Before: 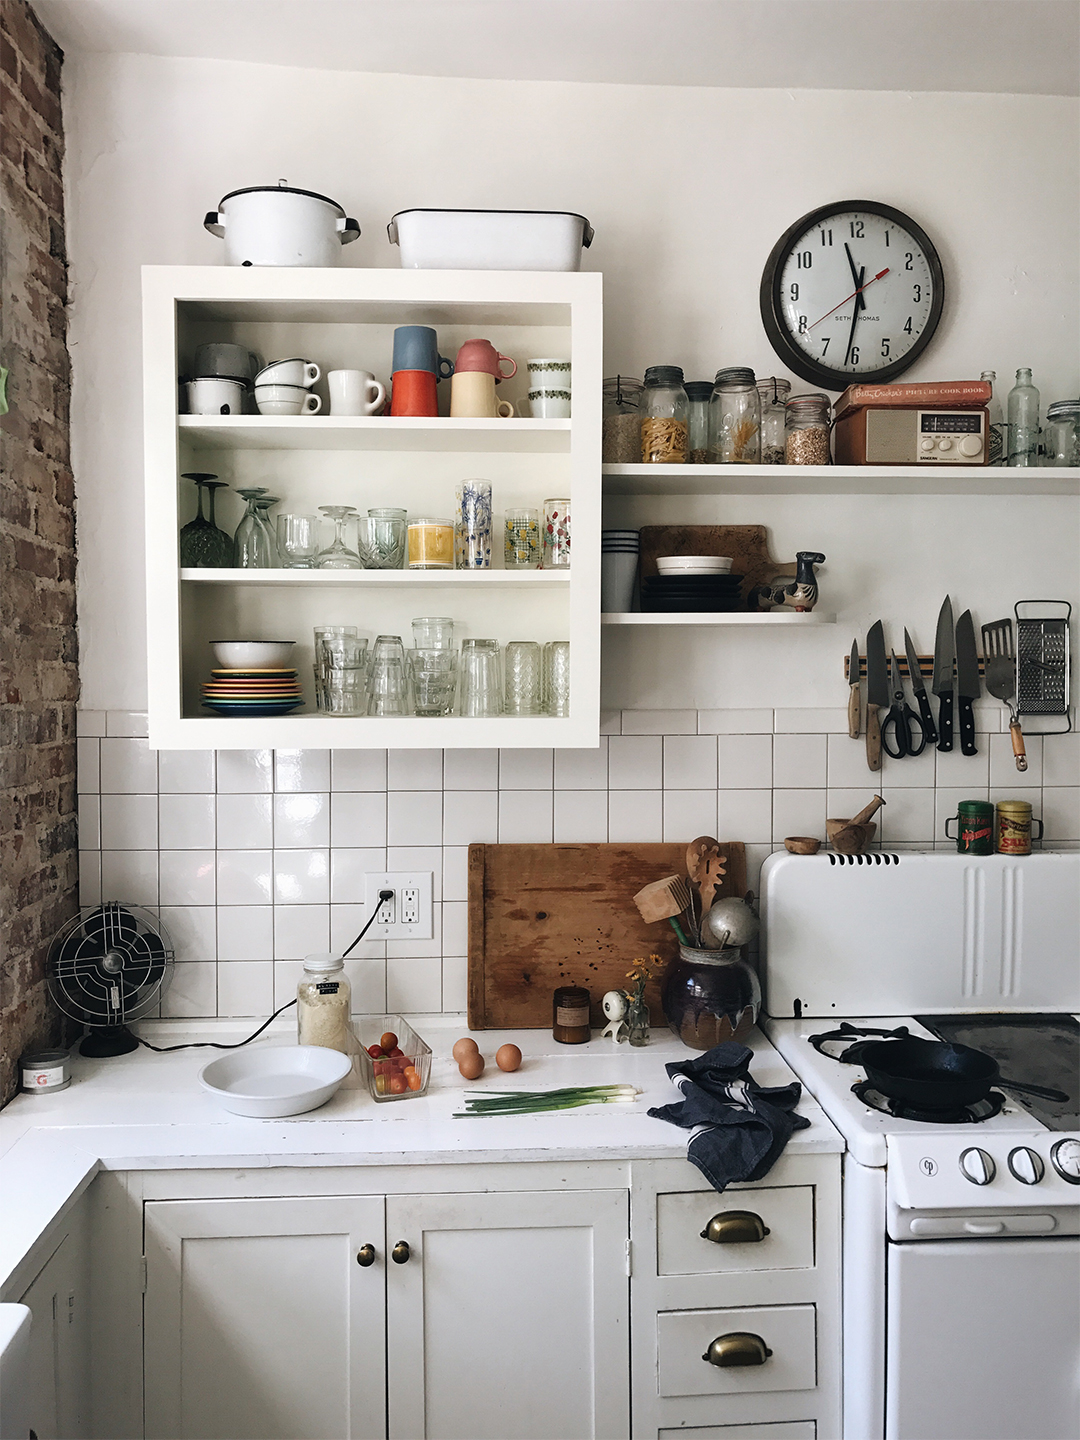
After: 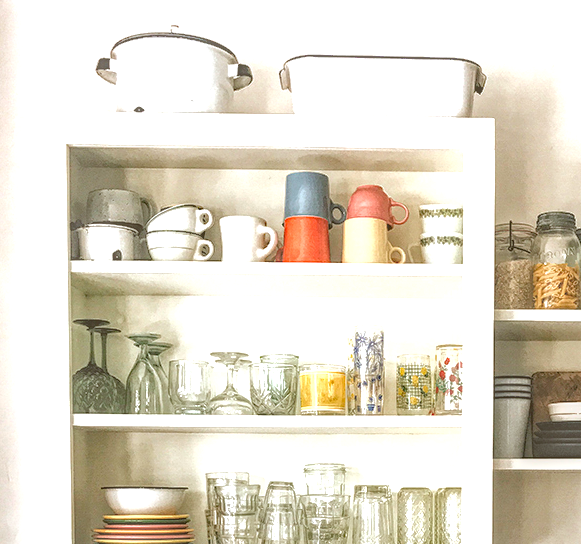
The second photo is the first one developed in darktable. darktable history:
exposure: exposure 1 EV, compensate highlight preservation false
color correction: highlights a* -0.538, highlights b* 0.16, shadows a* 4.38, shadows b* 20.34
local contrast: highlights 20%, shadows 26%, detail 201%, midtone range 0.2
crop: left 10.055%, top 10.74%, right 36.147%, bottom 51.417%
haze removal: compatibility mode true, adaptive false
